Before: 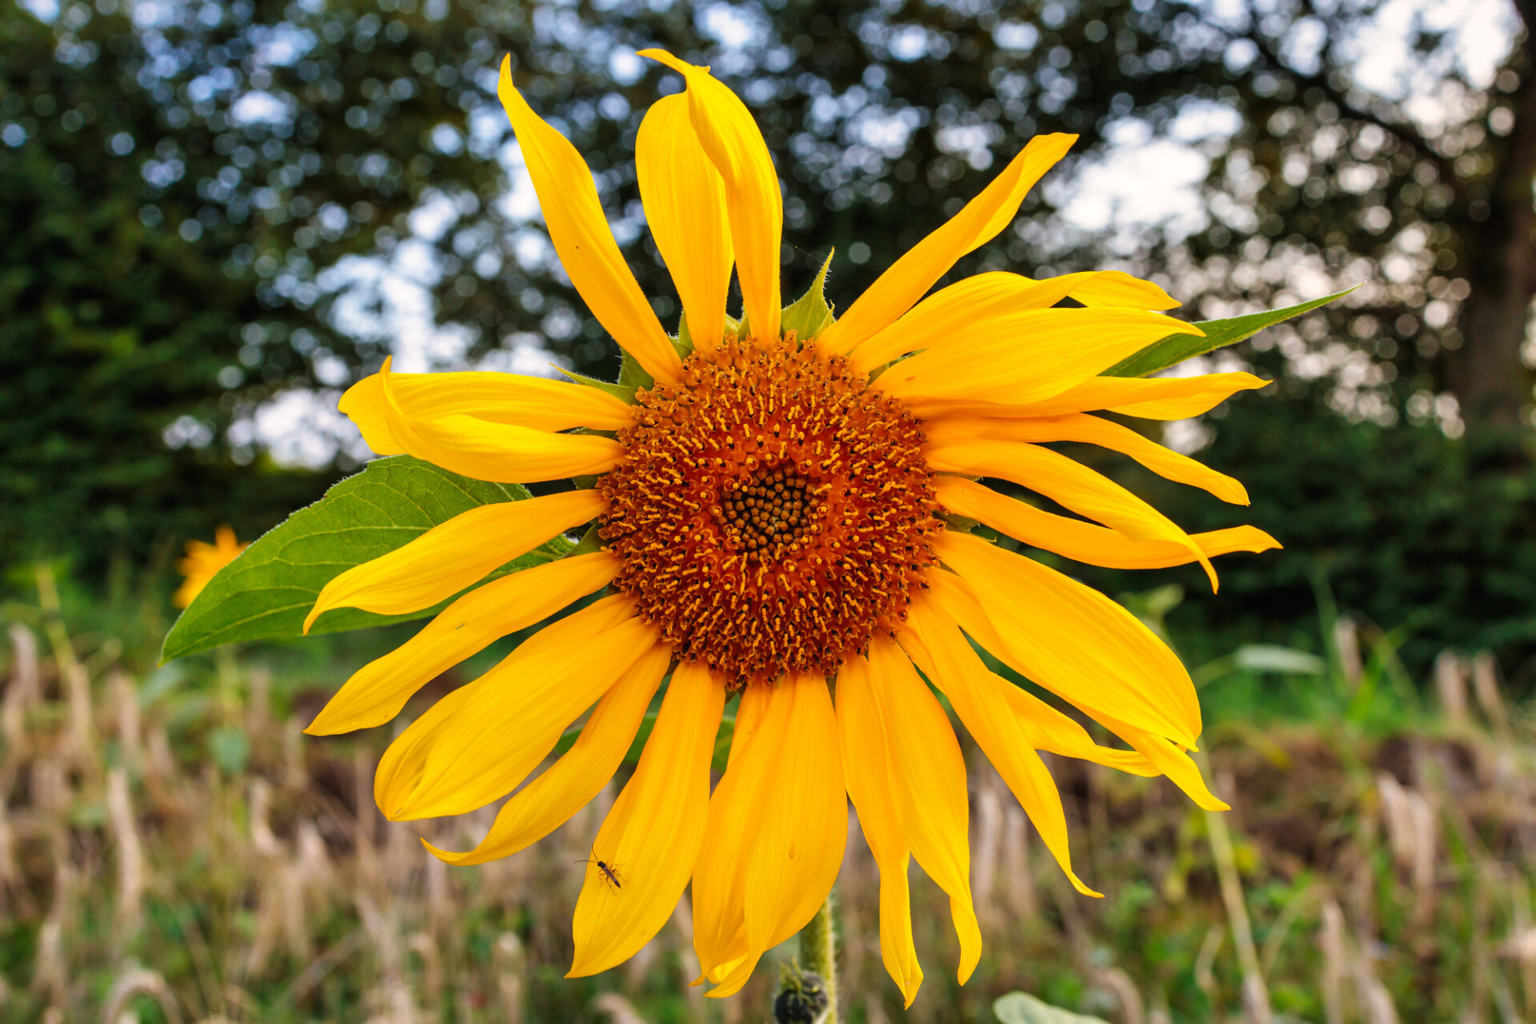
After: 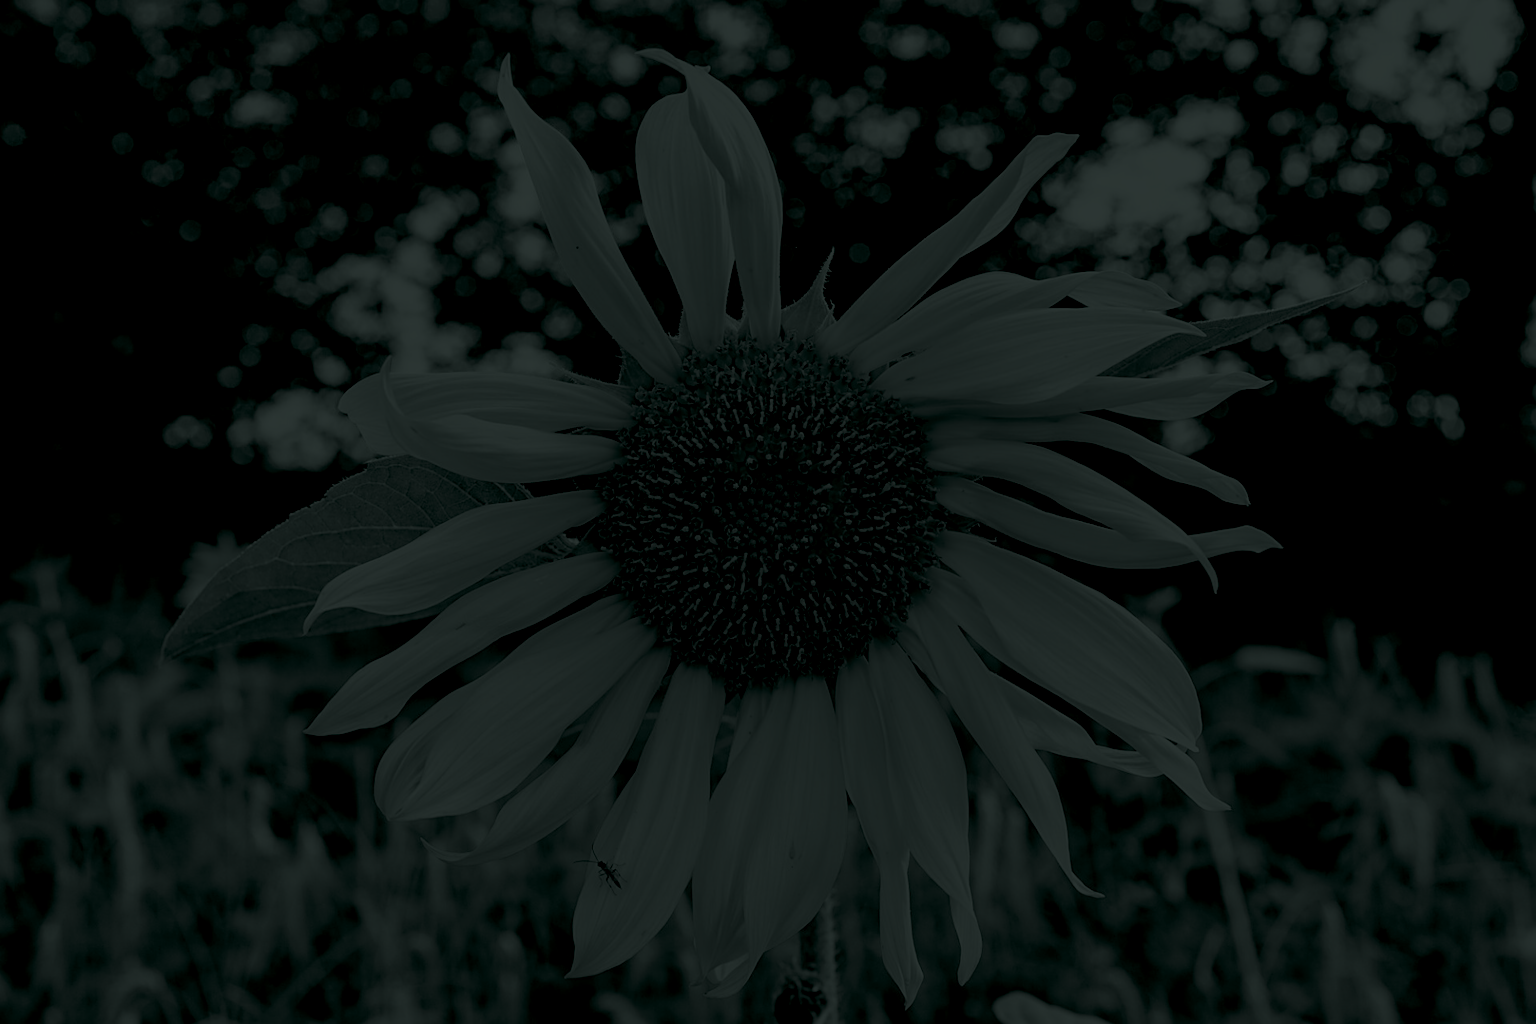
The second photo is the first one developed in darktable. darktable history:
sharpen: on, module defaults
exposure: exposure -0.151 EV, compensate highlight preservation false
contrast brightness saturation: contrast 0.22, brightness -0.19, saturation 0.24
filmic rgb: black relative exposure -14 EV, white relative exposure 8 EV, threshold 3 EV, hardness 3.74, latitude 50%, contrast 0.5, color science v5 (2021), contrast in shadows safe, contrast in highlights safe, enable highlight reconstruction true
colorize: hue 90°, saturation 19%, lightness 1.59%, version 1
